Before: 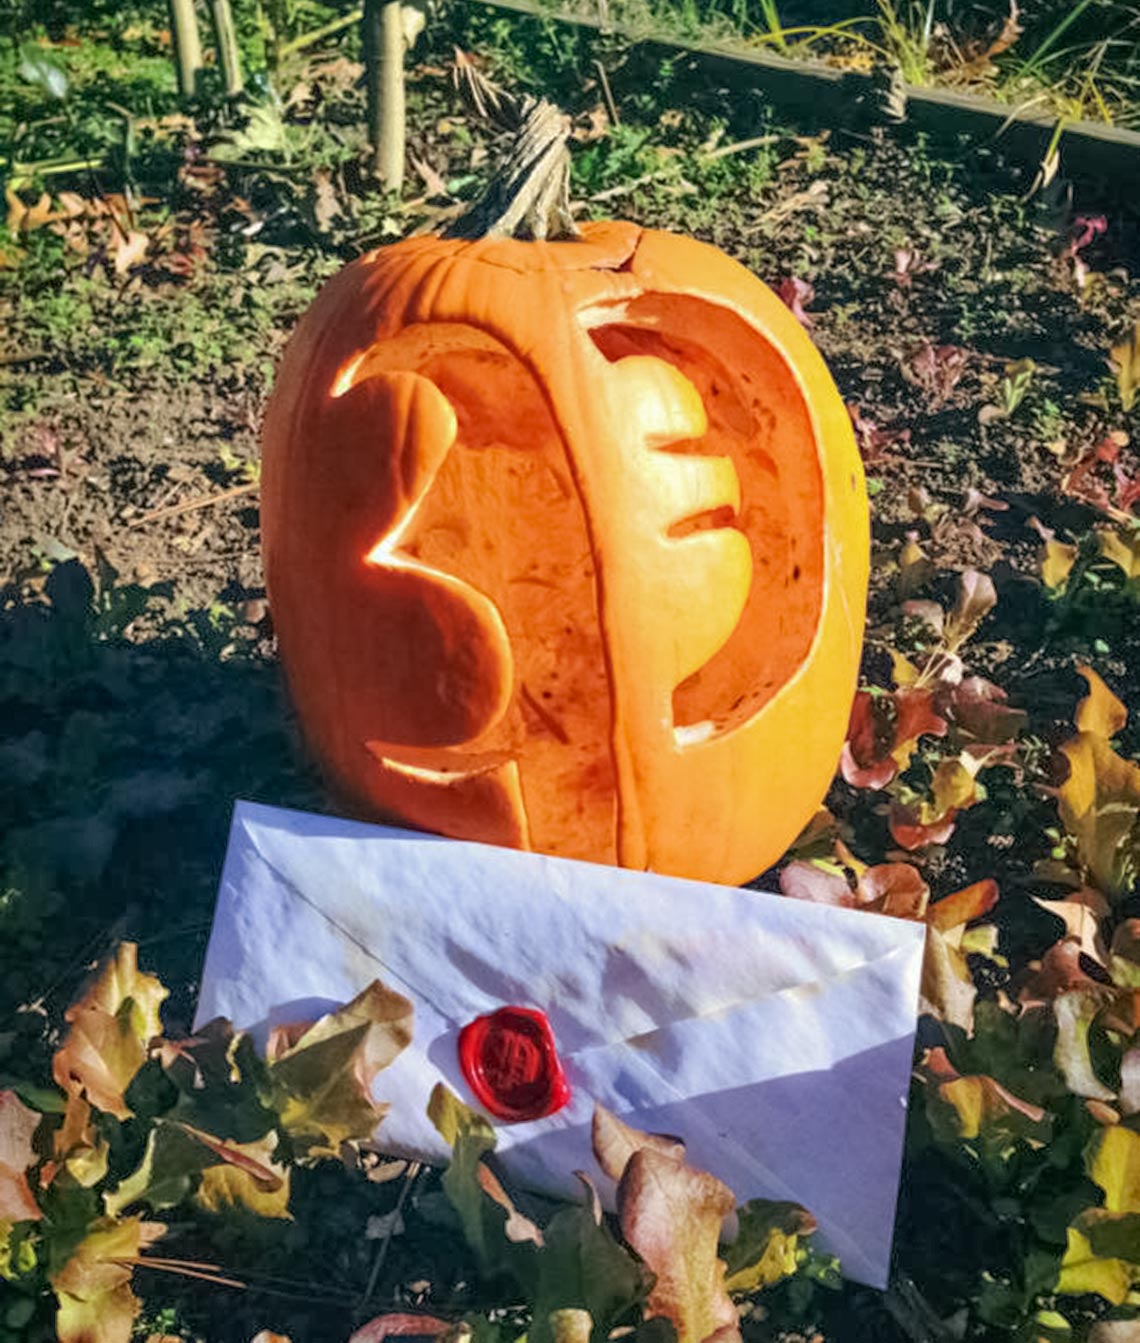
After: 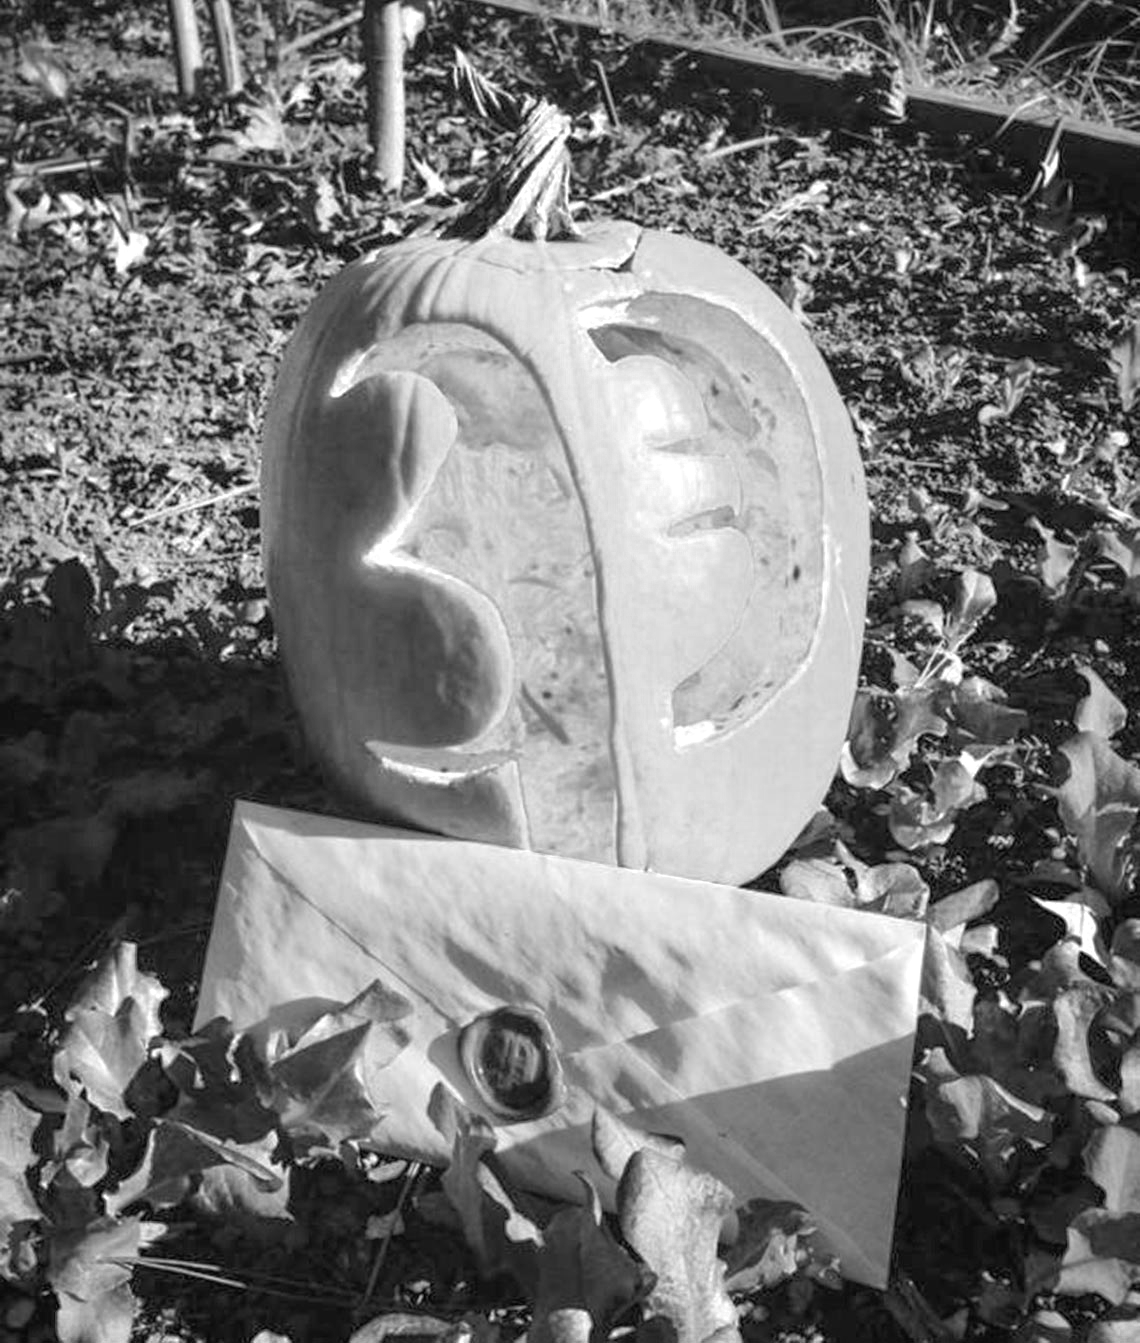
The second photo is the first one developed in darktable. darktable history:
color zones: curves: ch0 [(0.004, 0.588) (0.116, 0.636) (0.259, 0.476) (0.423, 0.464) (0.75, 0.5)]; ch1 [(0, 0) (0.143, 0) (0.286, 0) (0.429, 0) (0.571, 0) (0.714, 0) (0.857, 0)]
white balance: red 1.066, blue 1.119
color balance rgb: linear chroma grading › global chroma 15%, perceptual saturation grading › global saturation 30%
